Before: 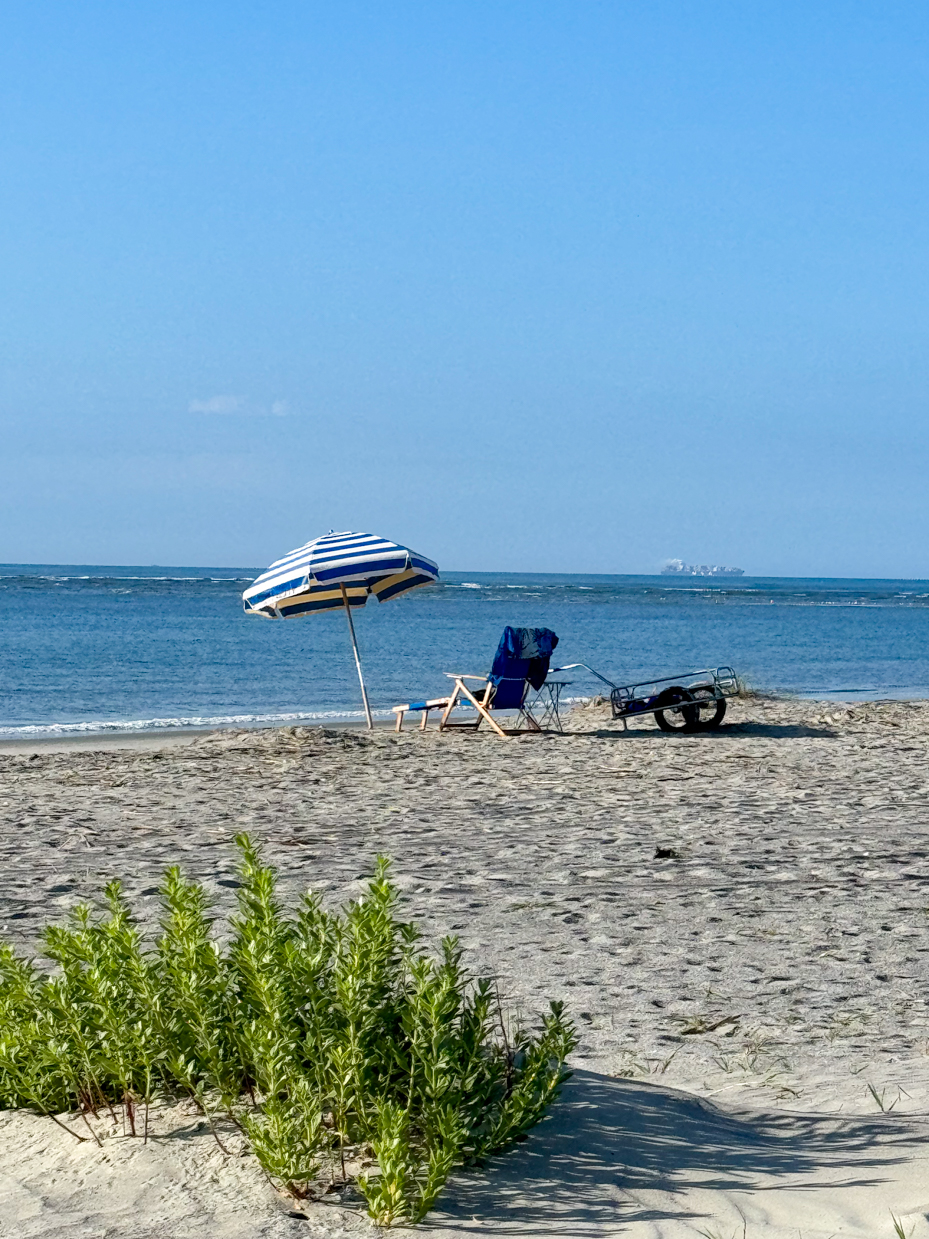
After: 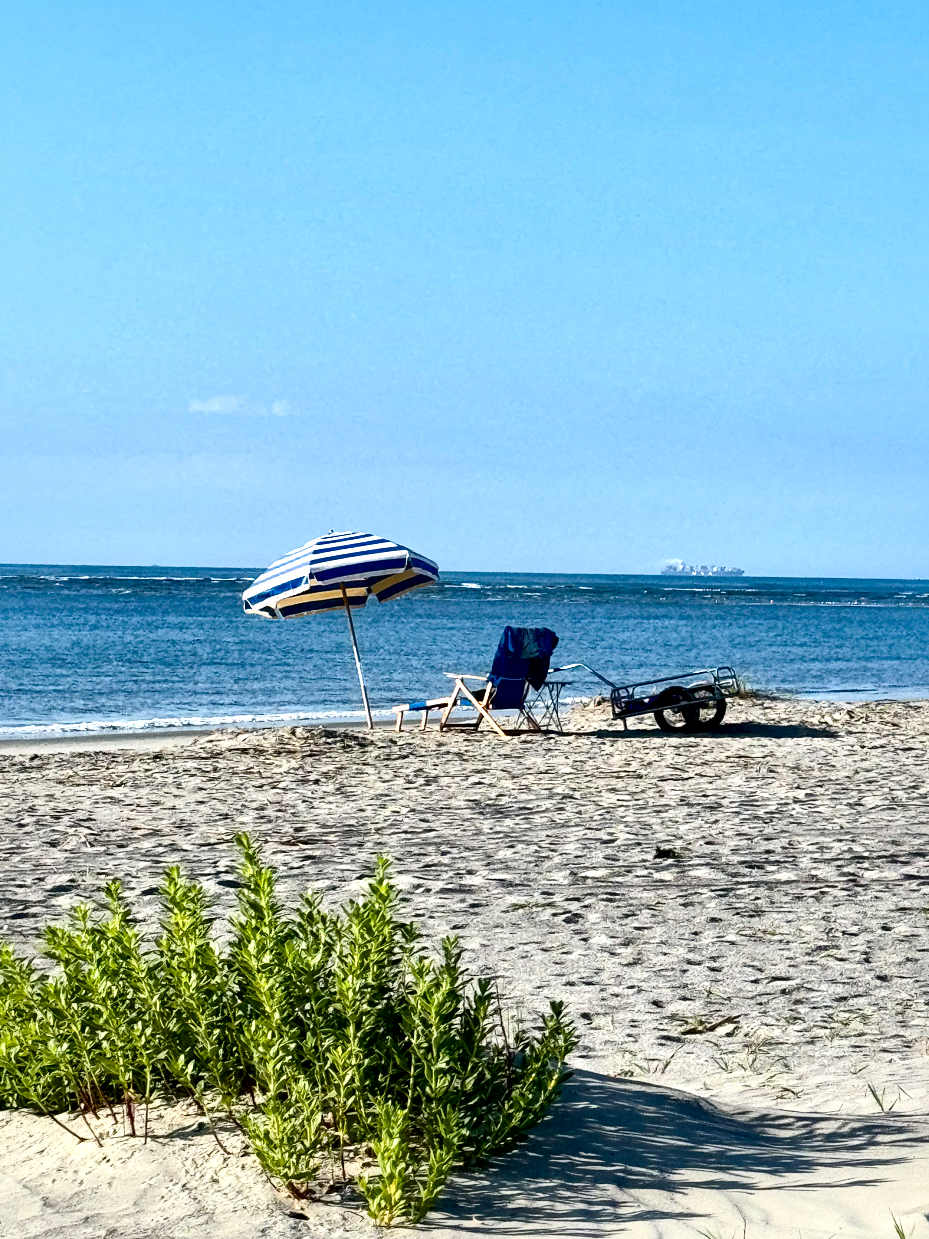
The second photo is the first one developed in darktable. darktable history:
color balance rgb: perceptual saturation grading › global saturation 16.739%
local contrast: mode bilateral grid, contrast 69, coarseness 75, detail 180%, midtone range 0.2
contrast brightness saturation: contrast 0.241, brightness 0.091
